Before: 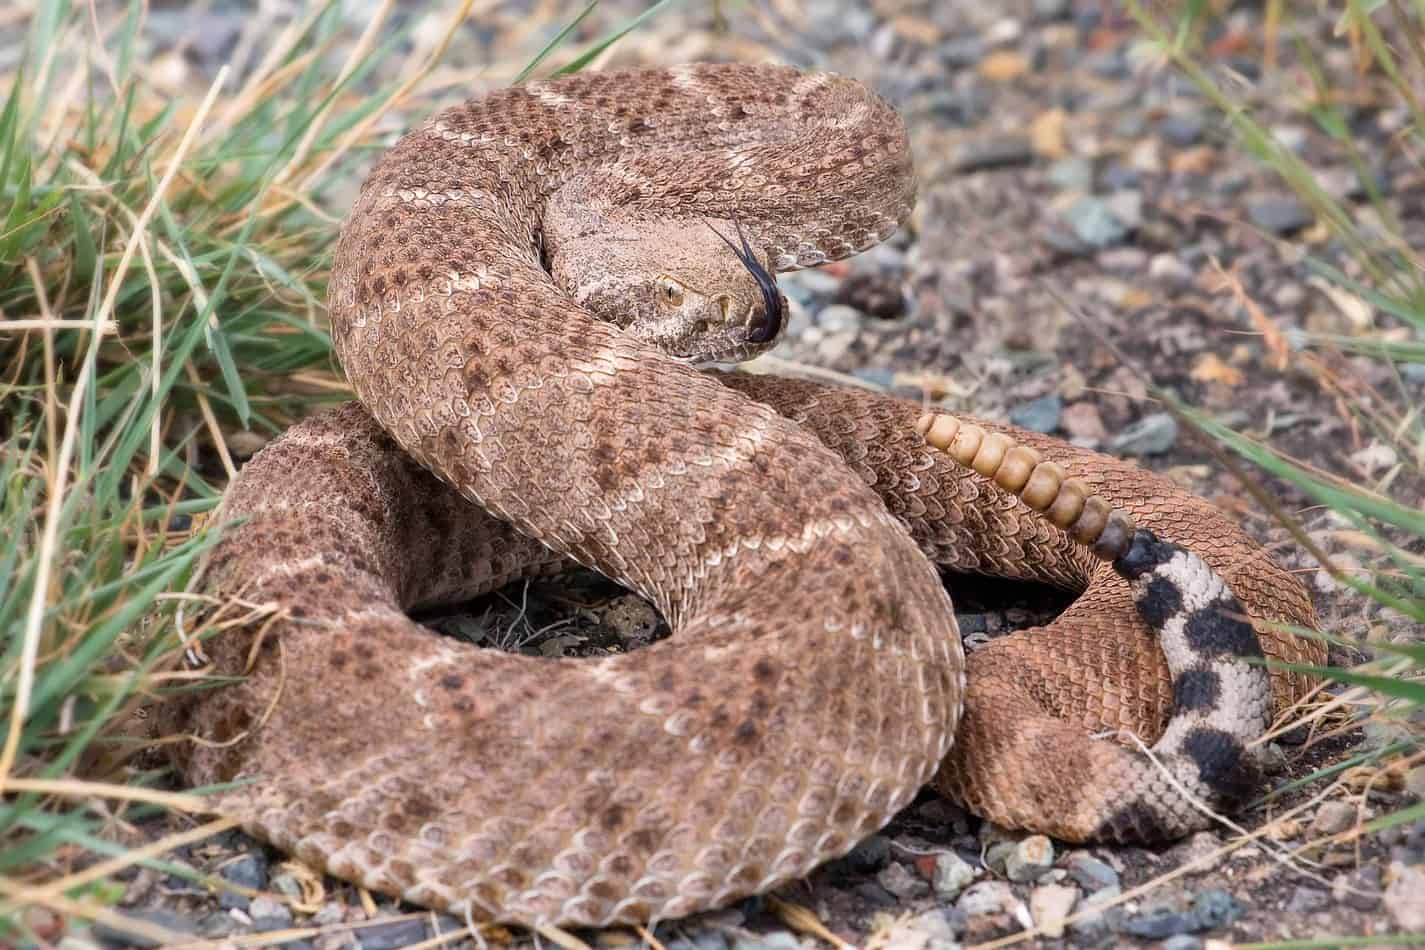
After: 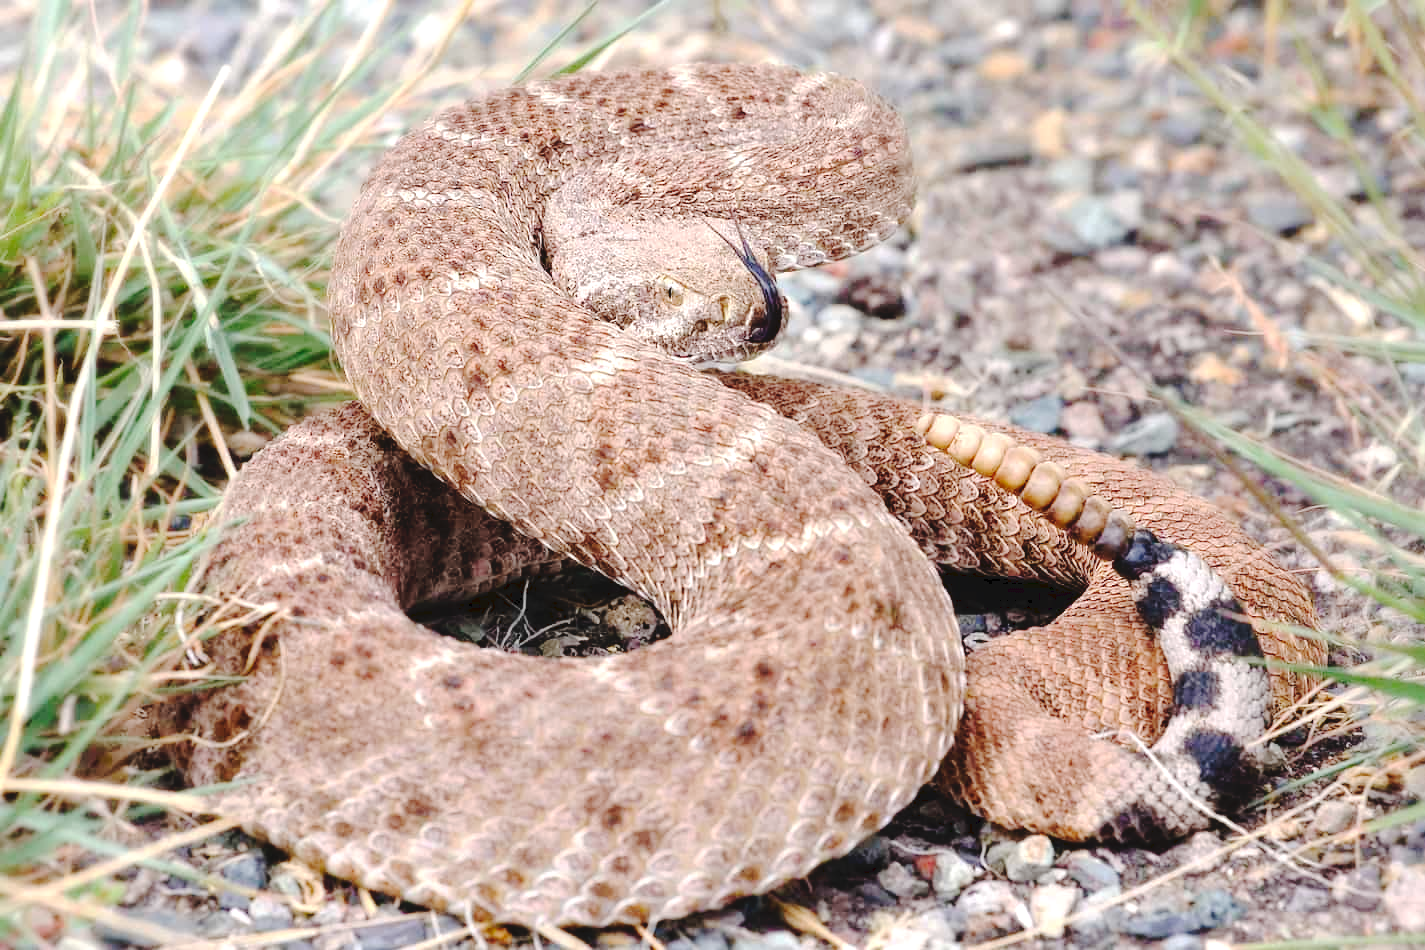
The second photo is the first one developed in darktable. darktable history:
exposure: exposure 0.485 EV, compensate highlight preservation false
tone curve: curves: ch0 [(0, 0) (0.003, 0.057) (0.011, 0.061) (0.025, 0.065) (0.044, 0.075) (0.069, 0.082) (0.1, 0.09) (0.136, 0.102) (0.177, 0.145) (0.224, 0.195) (0.277, 0.27) (0.335, 0.374) (0.399, 0.486) (0.468, 0.578) (0.543, 0.652) (0.623, 0.717) (0.709, 0.778) (0.801, 0.837) (0.898, 0.909) (1, 1)], preserve colors none
